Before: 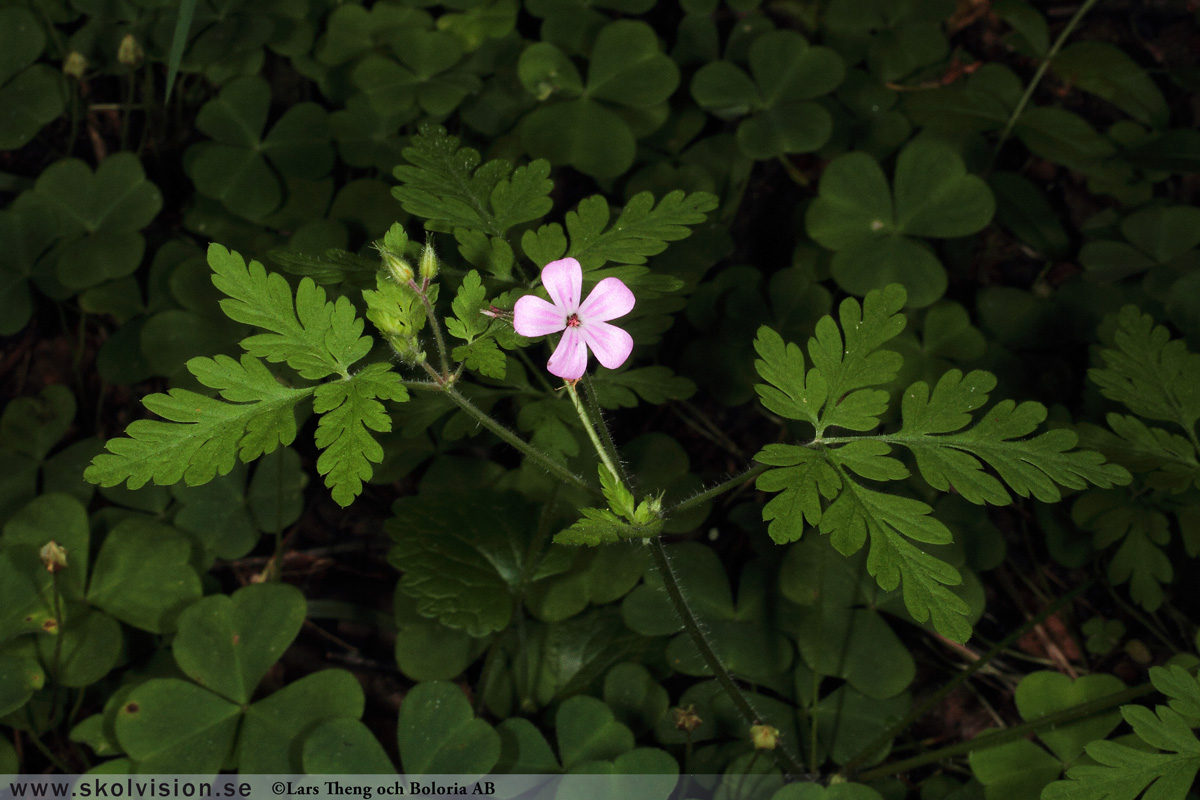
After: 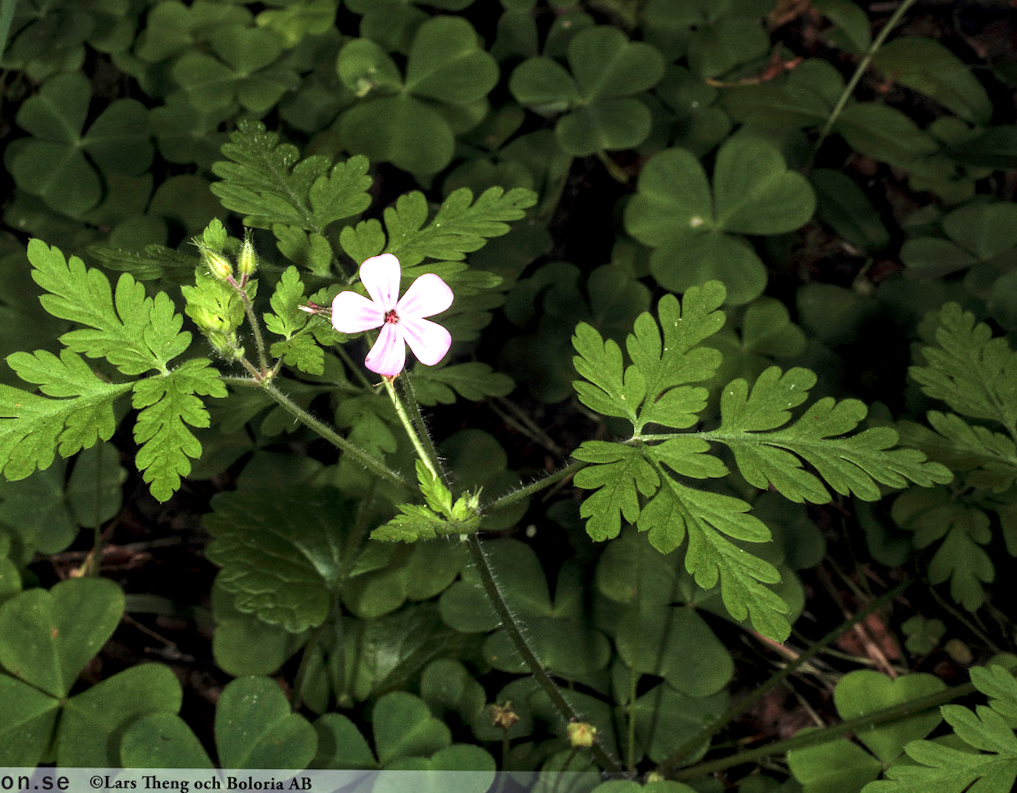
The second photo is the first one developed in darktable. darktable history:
crop and rotate: left 14.584%
local contrast: detail 140%
color balance: contrast -0.5%
rotate and perspective: rotation 0.192°, lens shift (horizontal) -0.015, crop left 0.005, crop right 0.996, crop top 0.006, crop bottom 0.99
exposure: black level correction 0, exposure 0.95 EV, compensate exposure bias true, compensate highlight preservation false
